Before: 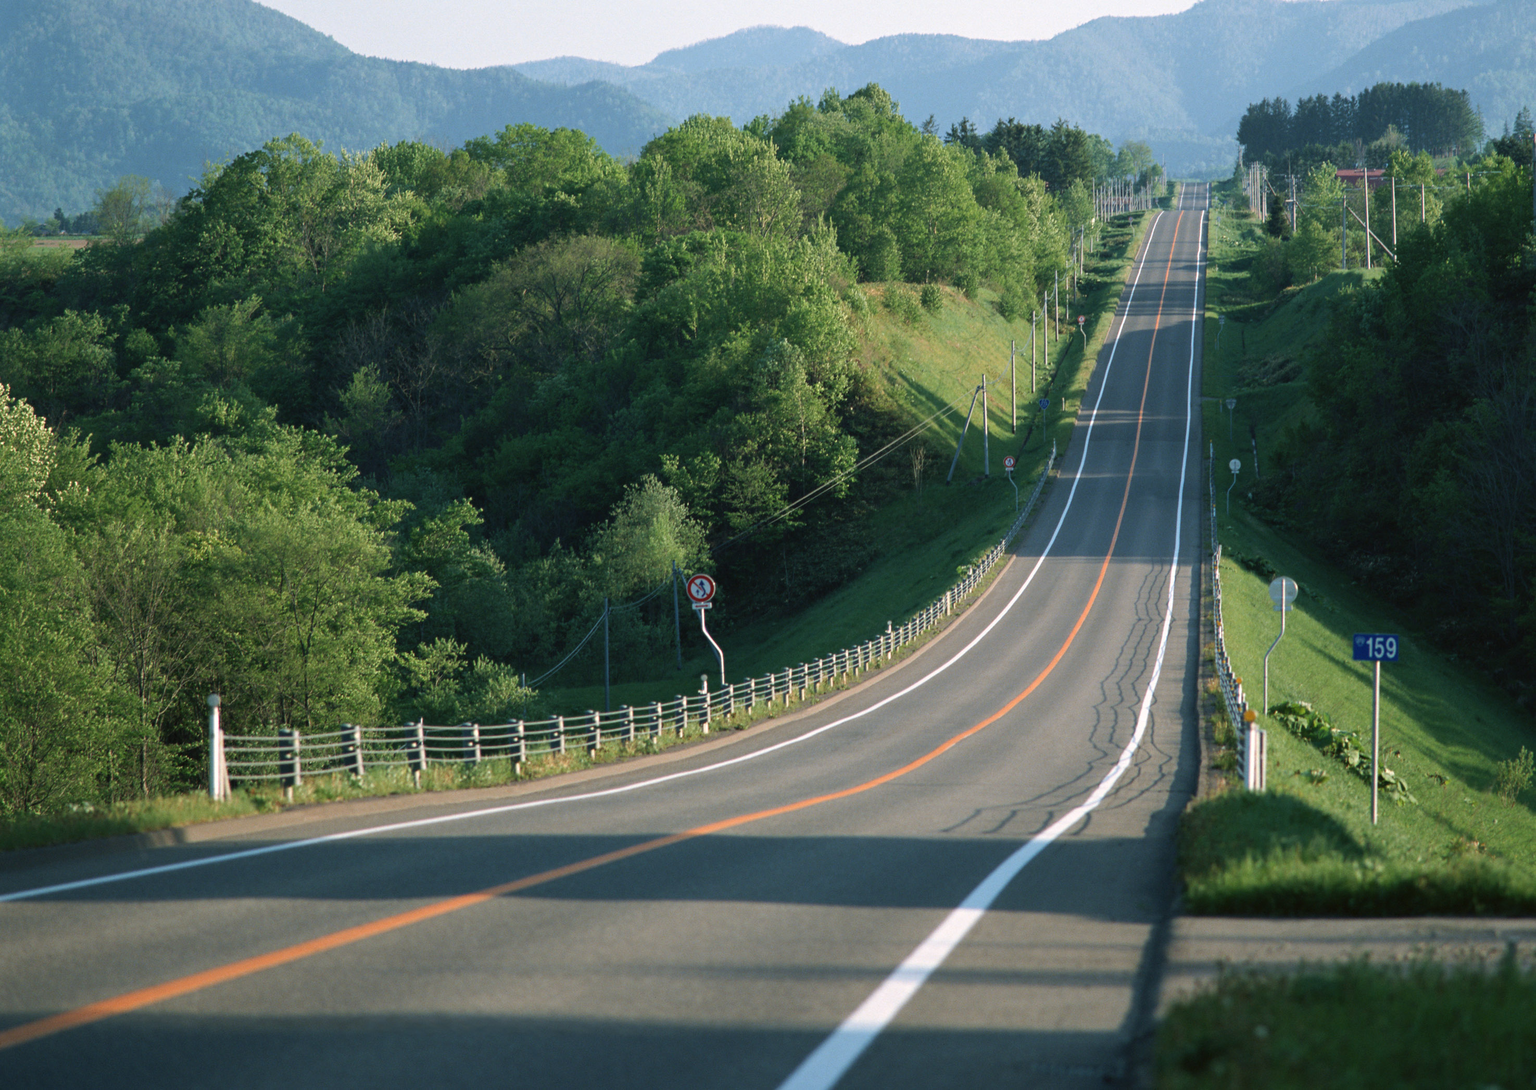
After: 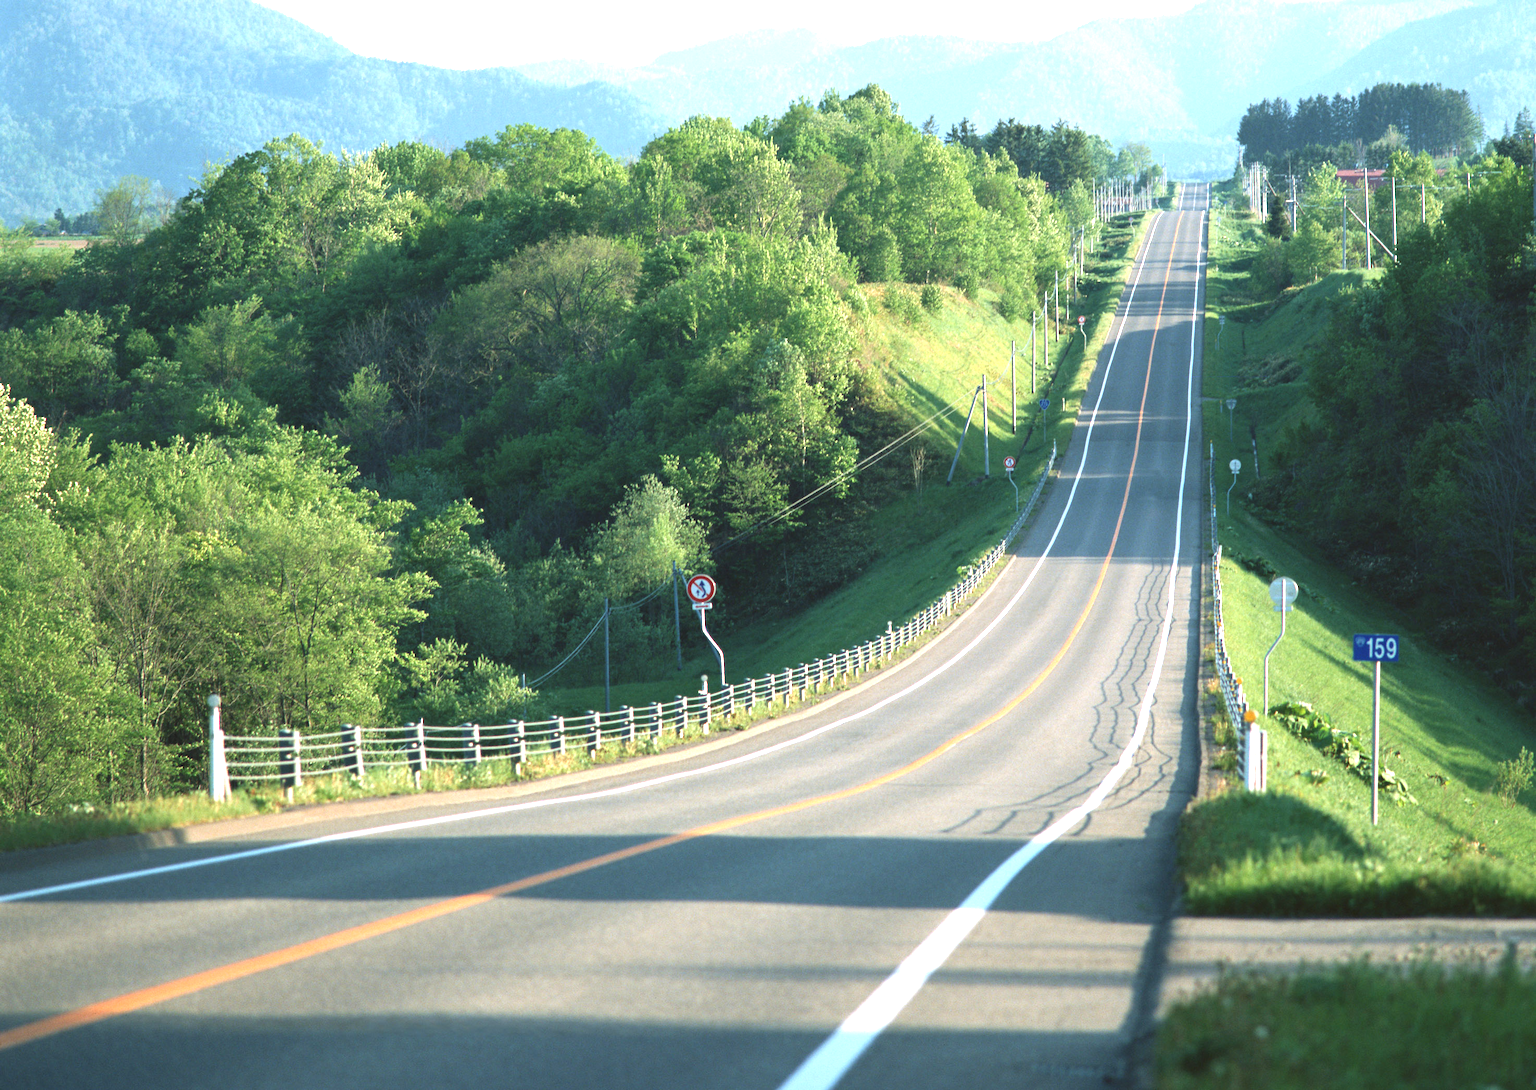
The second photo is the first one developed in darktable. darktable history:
exposure: black level correction -0.002, exposure 1.356 EV, compensate highlight preservation false
